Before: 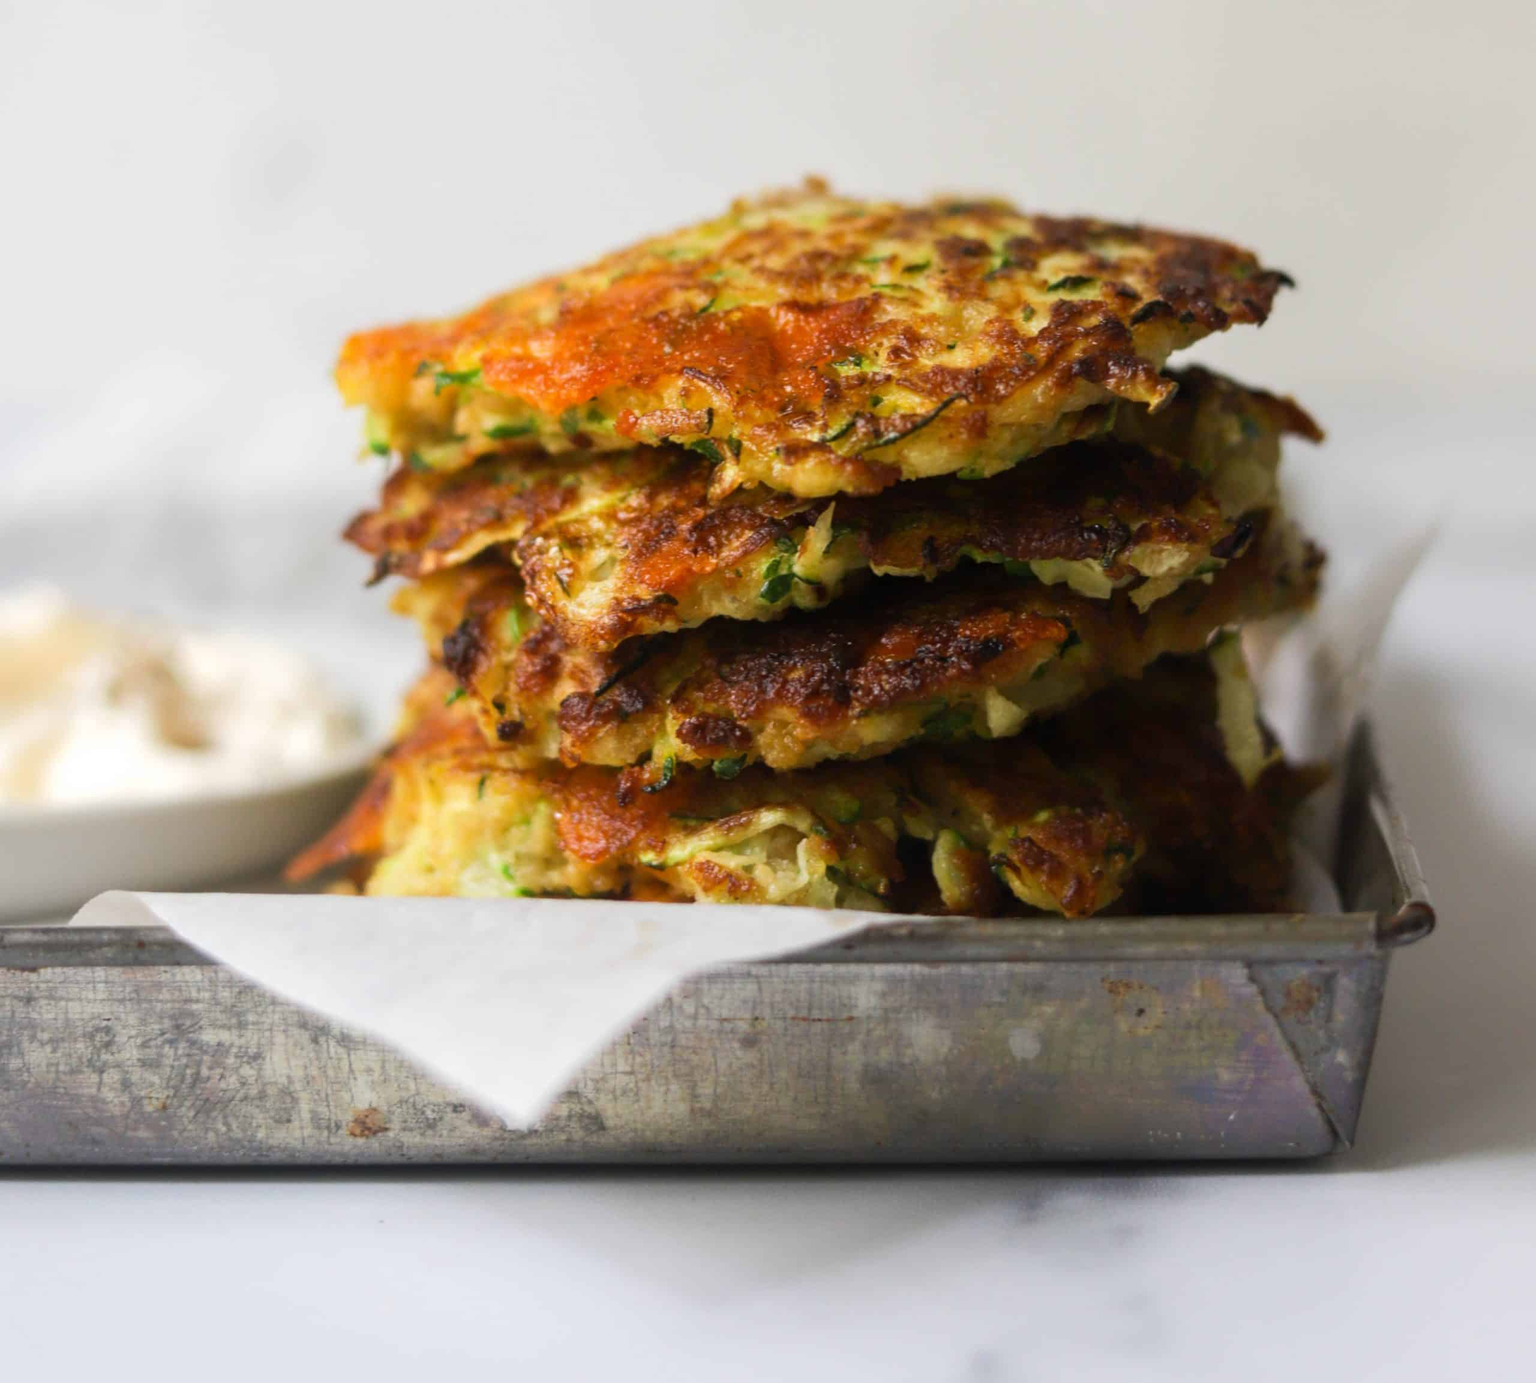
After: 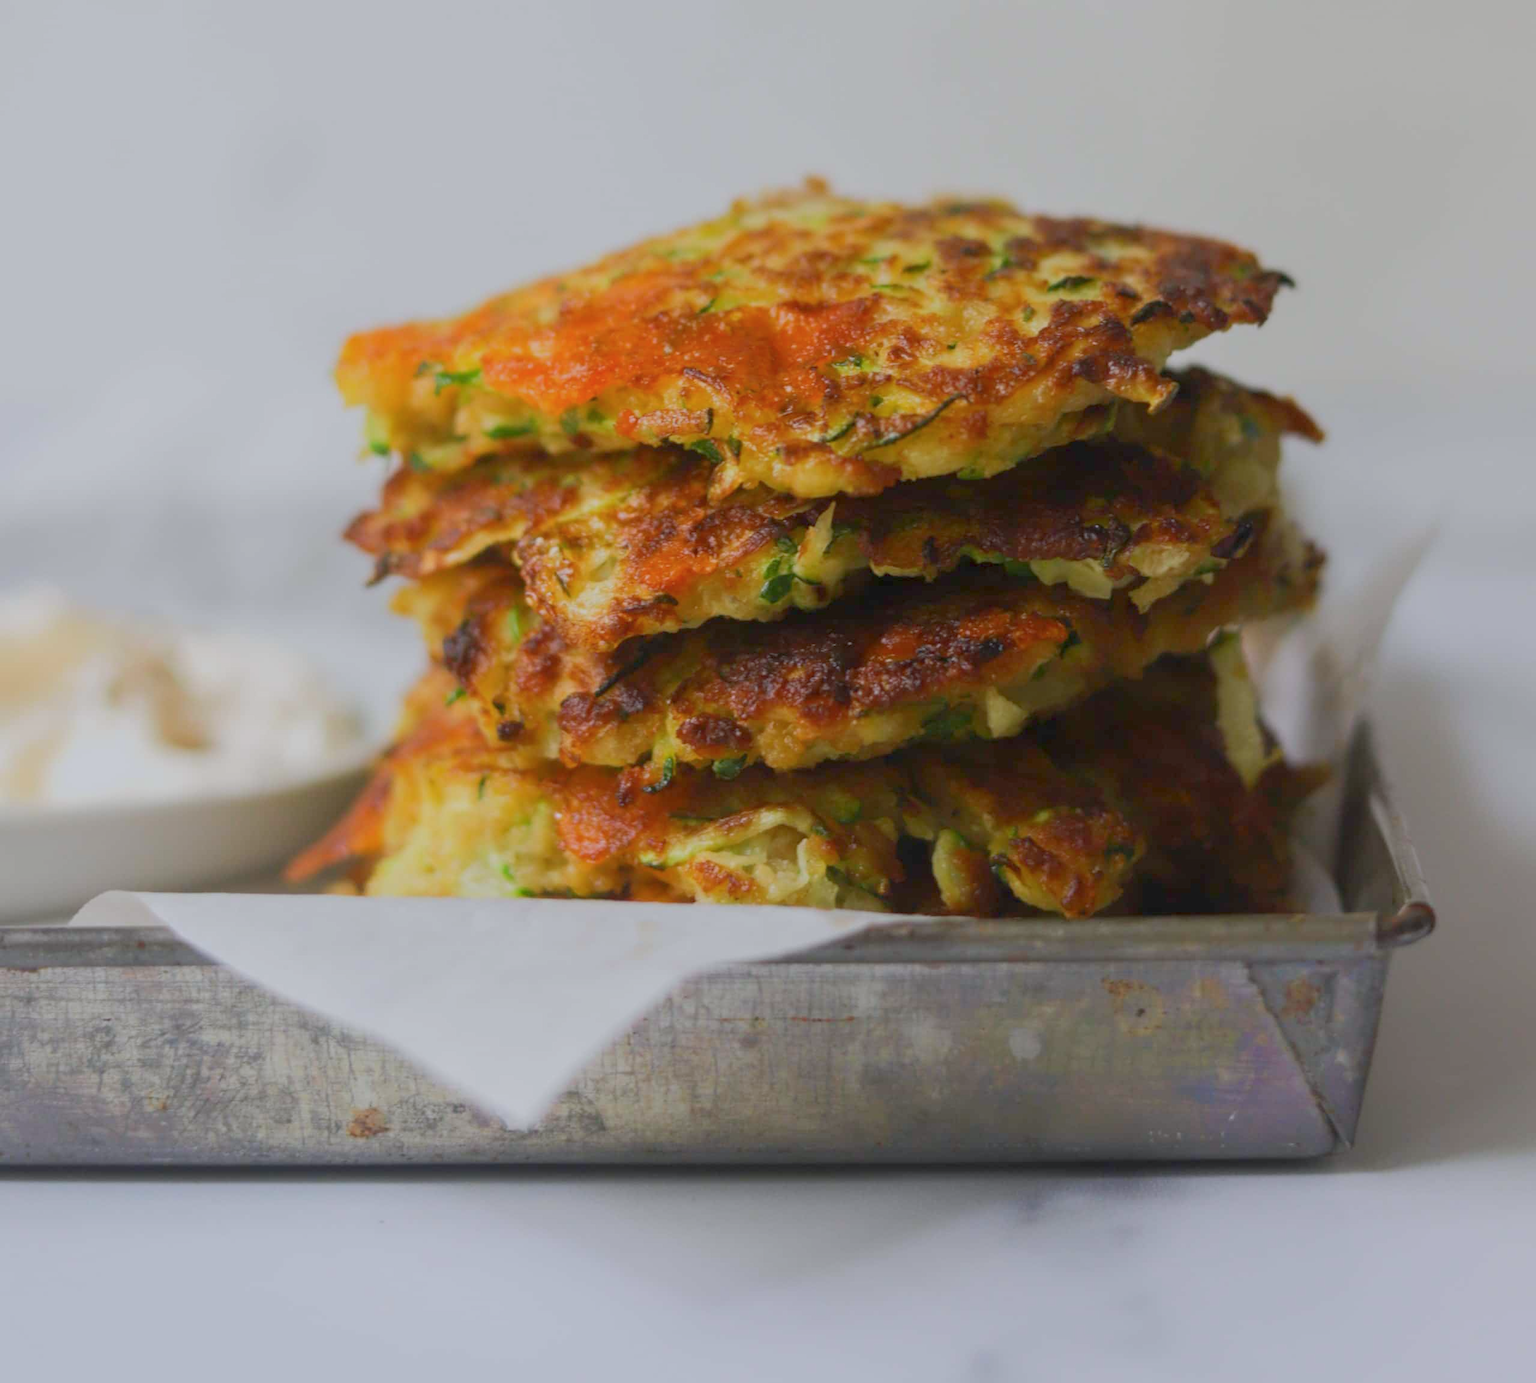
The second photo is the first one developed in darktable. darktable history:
color balance rgb: contrast -30%
white balance: red 0.983, blue 1.036
tone equalizer: on, module defaults
